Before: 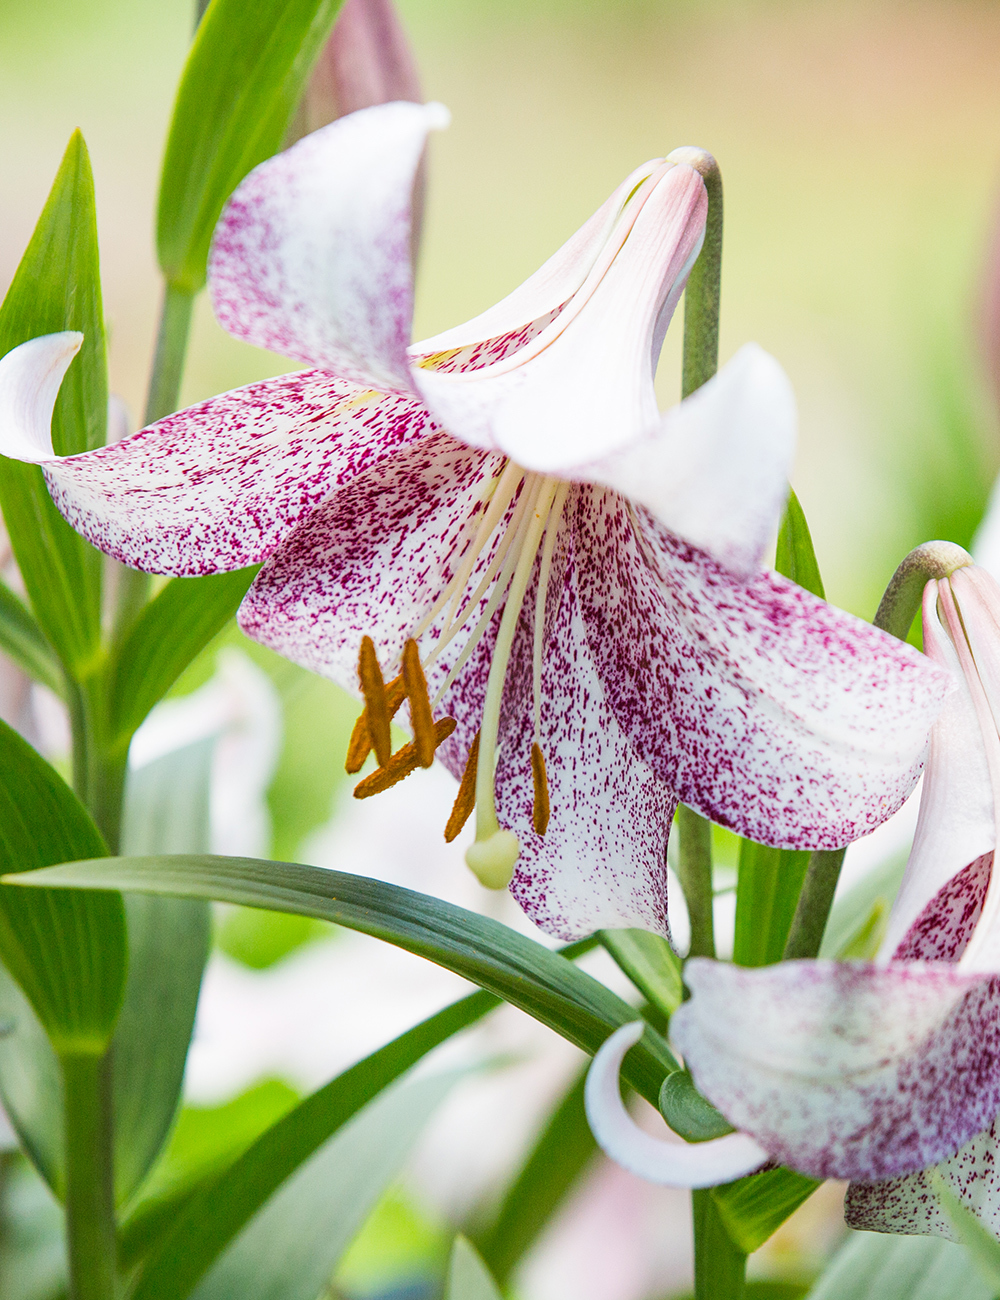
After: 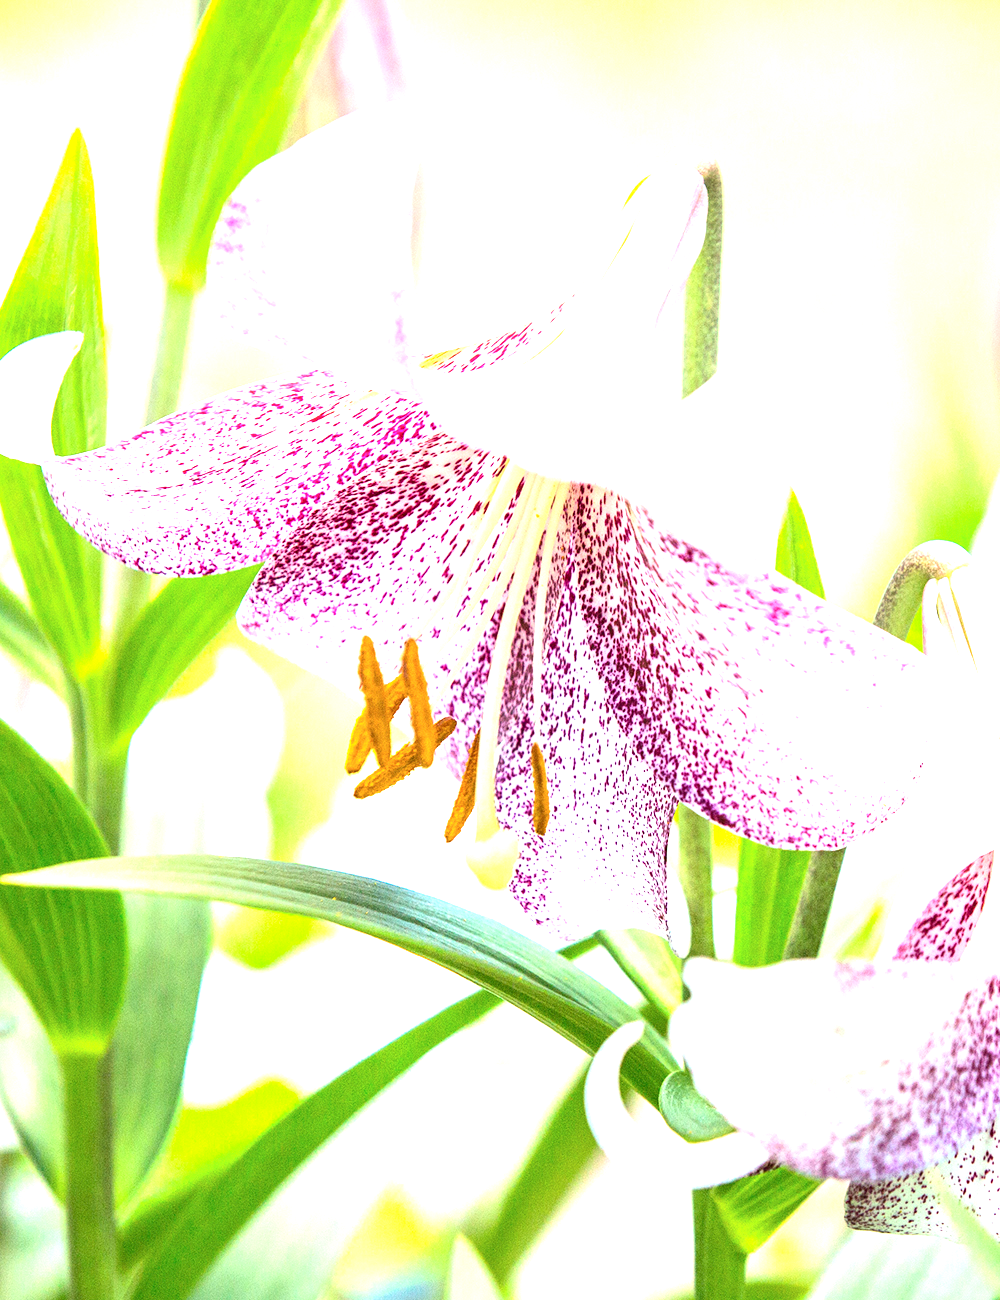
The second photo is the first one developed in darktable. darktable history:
exposure: black level correction 0, exposure 1.678 EV, compensate highlight preservation false
contrast brightness saturation: contrast 0.142
